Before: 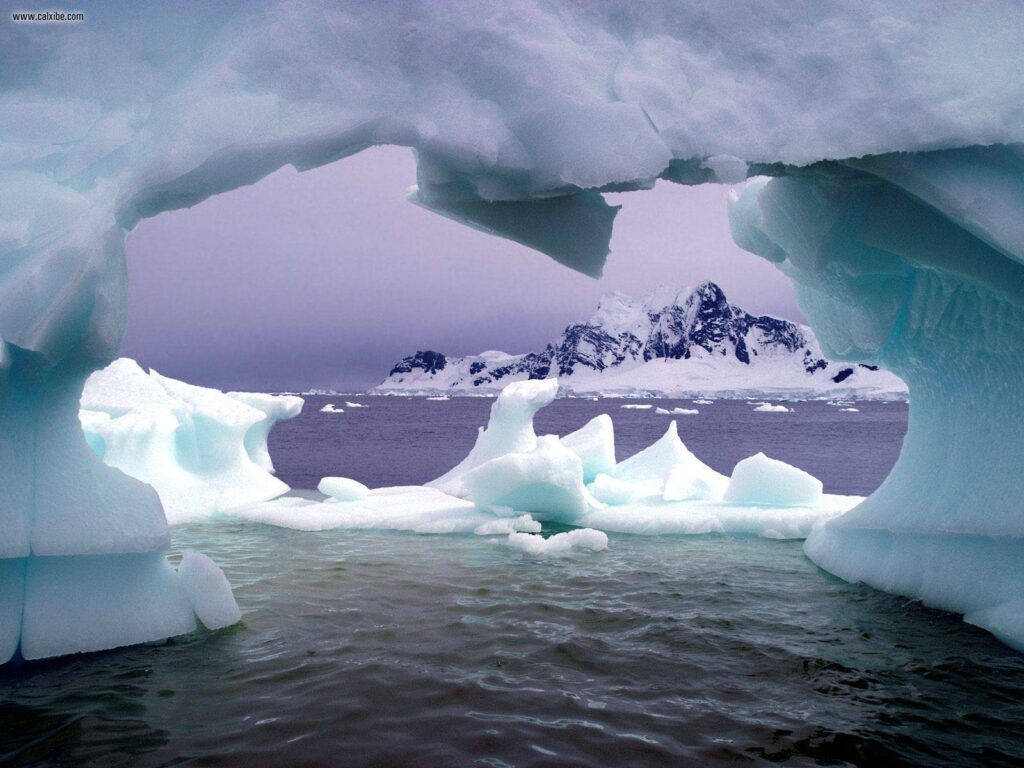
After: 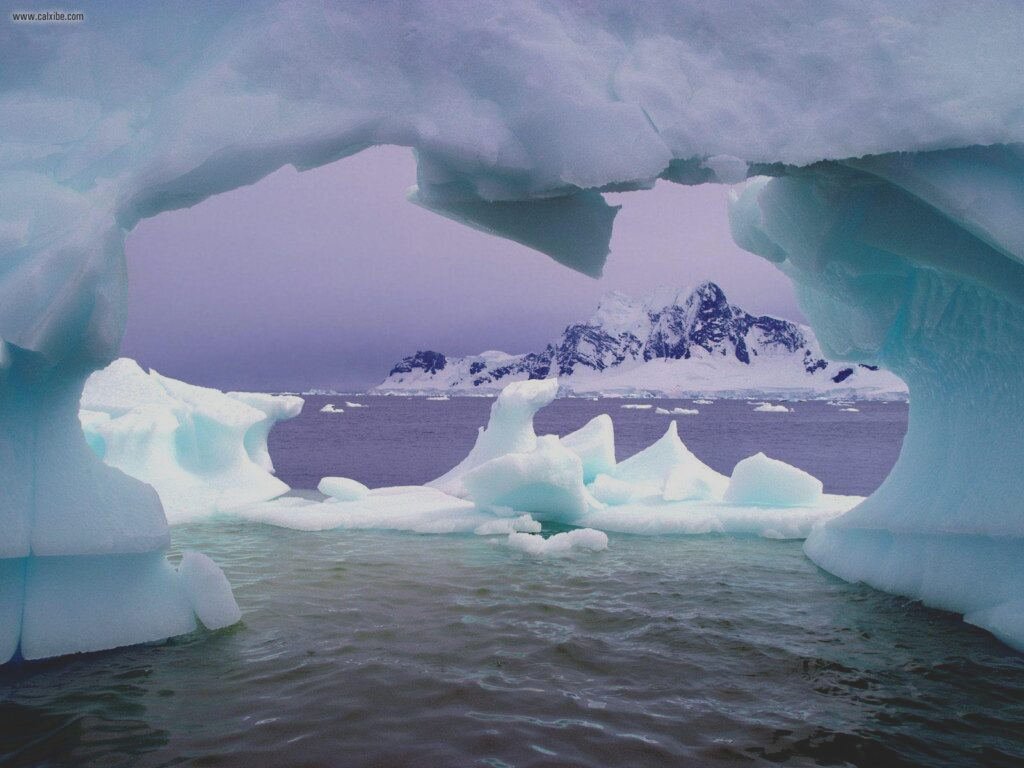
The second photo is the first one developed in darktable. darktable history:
contrast brightness saturation: contrast -0.277
